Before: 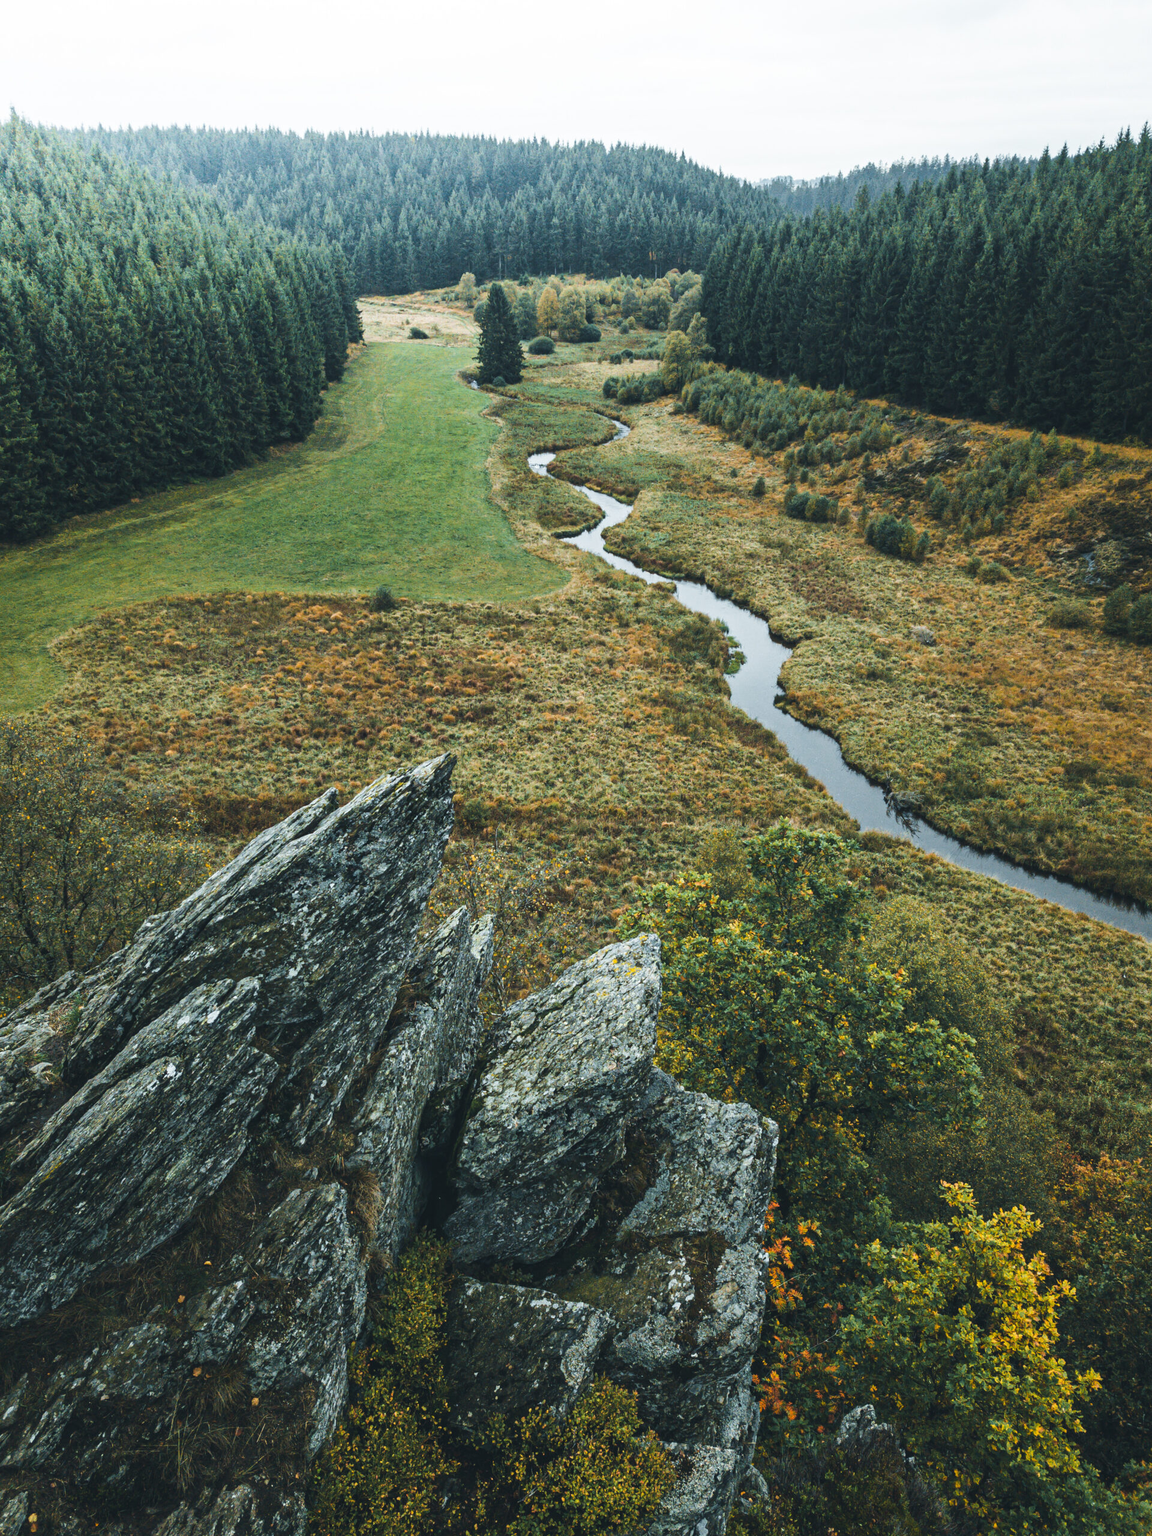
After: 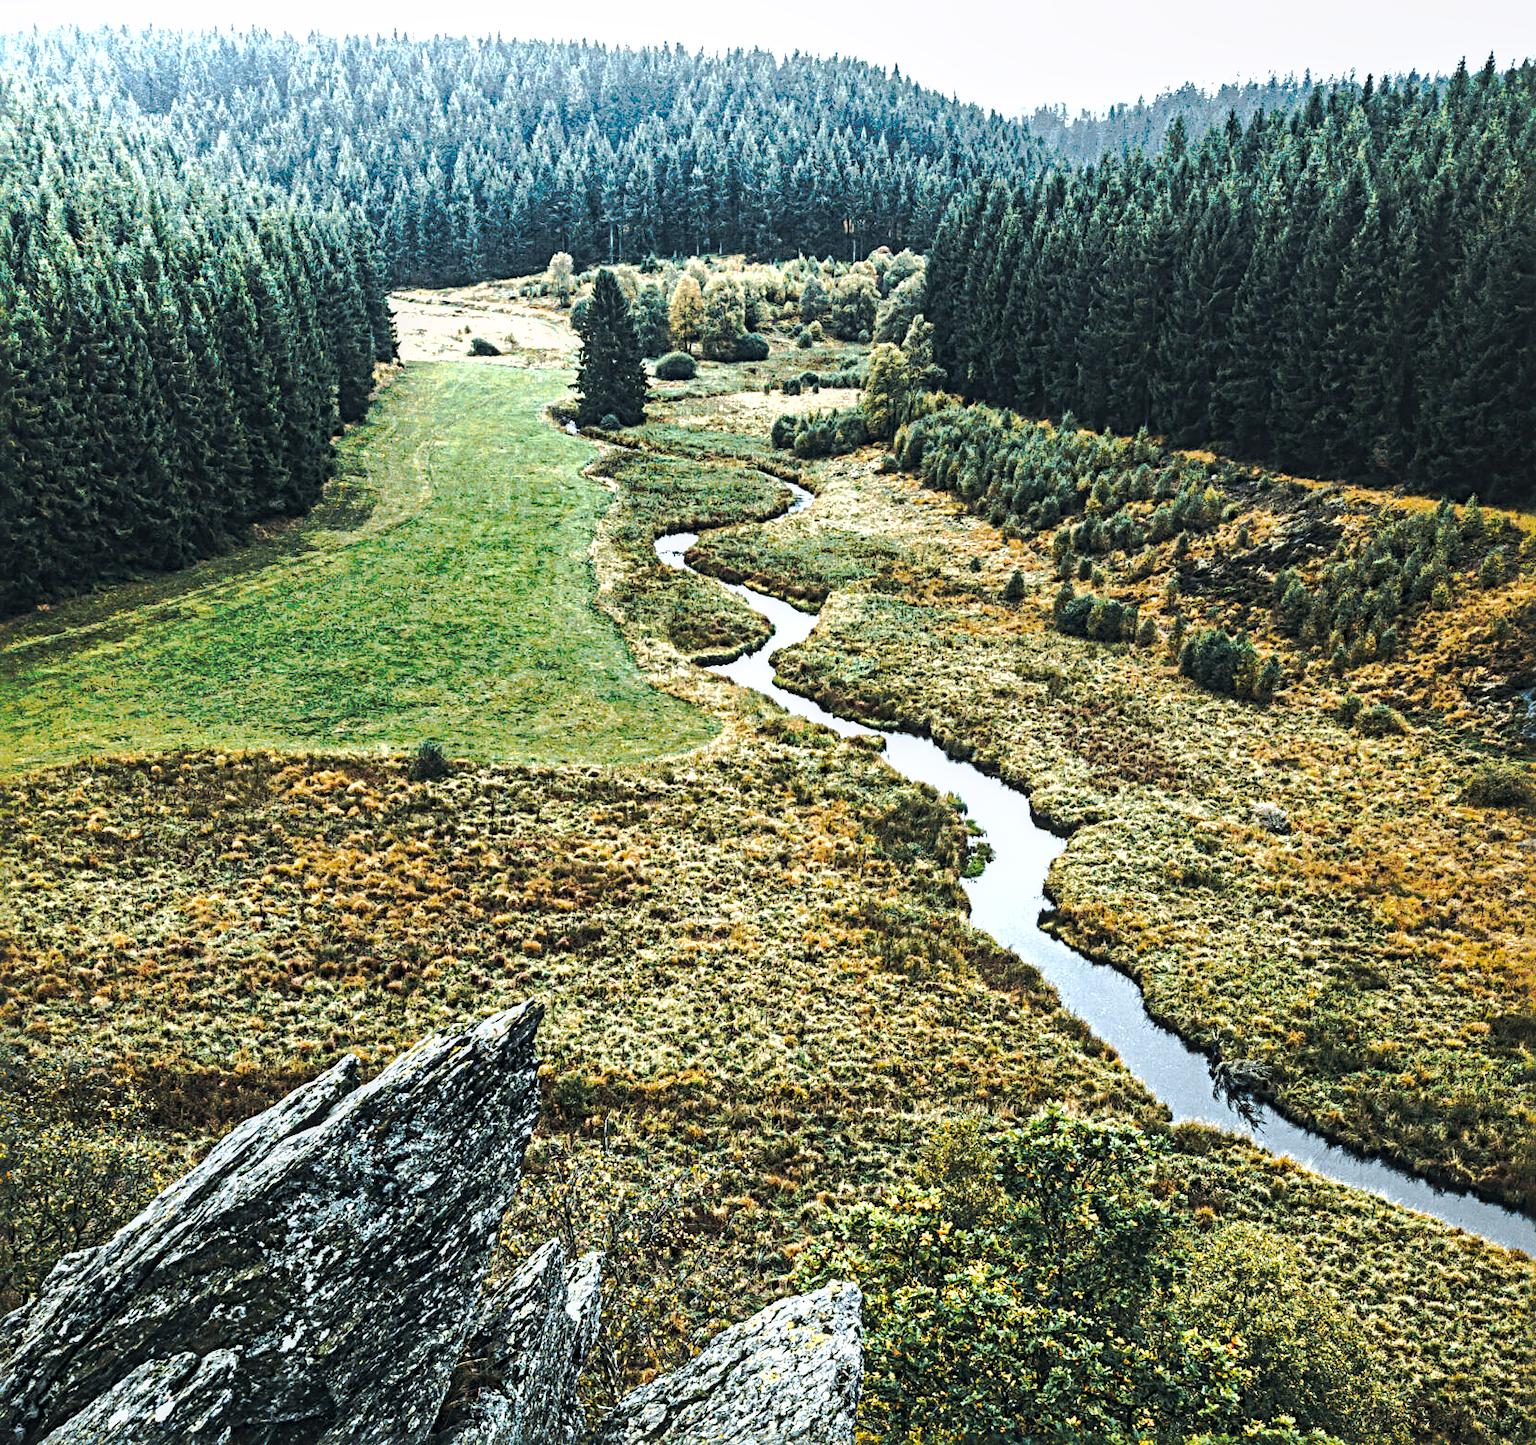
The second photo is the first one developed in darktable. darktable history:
white balance: red 1.009, blue 1.027
exposure: compensate highlight preservation false
shadows and highlights: shadows 30
tone equalizer: -8 EV -1.08 EV, -7 EV -1.01 EV, -6 EV -0.867 EV, -5 EV -0.578 EV, -3 EV 0.578 EV, -2 EV 0.867 EV, -1 EV 1.01 EV, +0 EV 1.08 EV, edges refinement/feathering 500, mask exposure compensation -1.57 EV, preserve details no
sharpen: radius 4.883
crop and rotate: left 9.345%, top 7.22%, right 4.982%, bottom 32.331%
local contrast: on, module defaults
tone curve: curves: ch0 [(0, 0) (0.003, 0.003) (0.011, 0.011) (0.025, 0.024) (0.044, 0.043) (0.069, 0.067) (0.1, 0.096) (0.136, 0.131) (0.177, 0.171) (0.224, 0.217) (0.277, 0.267) (0.335, 0.324) (0.399, 0.385) (0.468, 0.452) (0.543, 0.632) (0.623, 0.697) (0.709, 0.766) (0.801, 0.839) (0.898, 0.917) (1, 1)], preserve colors none
